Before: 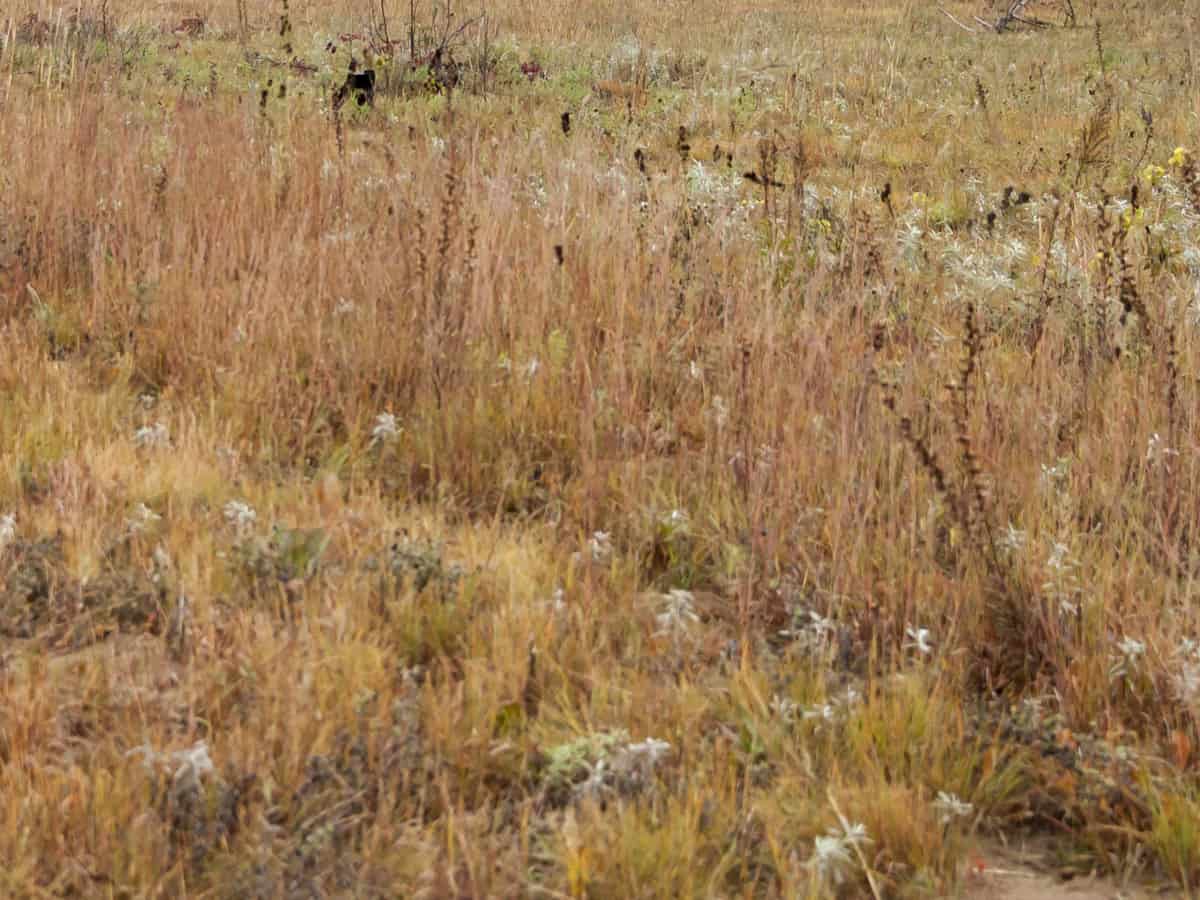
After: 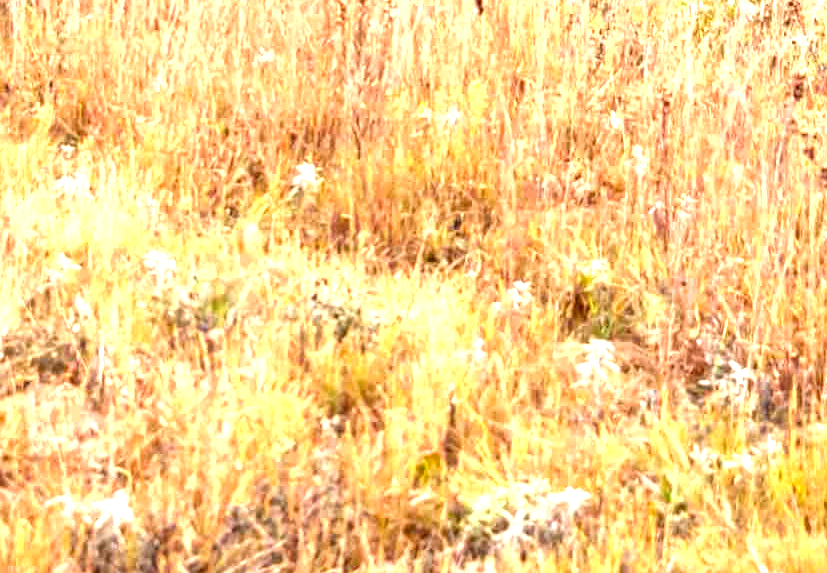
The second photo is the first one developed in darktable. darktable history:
crop: left 6.685%, top 27.849%, right 24.391%, bottom 8.473%
local contrast: detail 130%
exposure: black level correction 0.001, exposure 1.83 EV, compensate exposure bias true, compensate highlight preservation false
